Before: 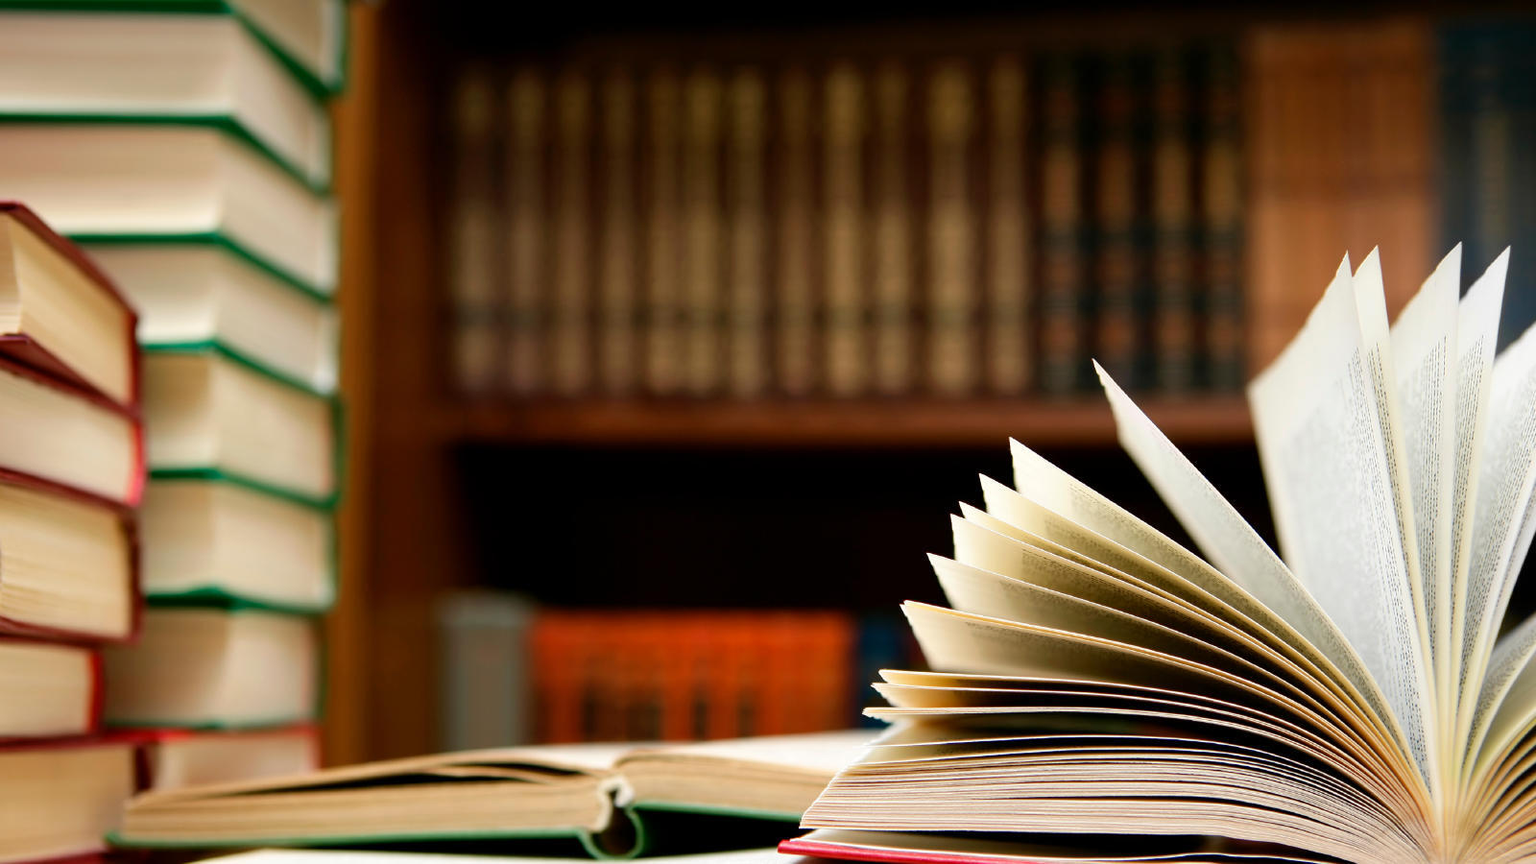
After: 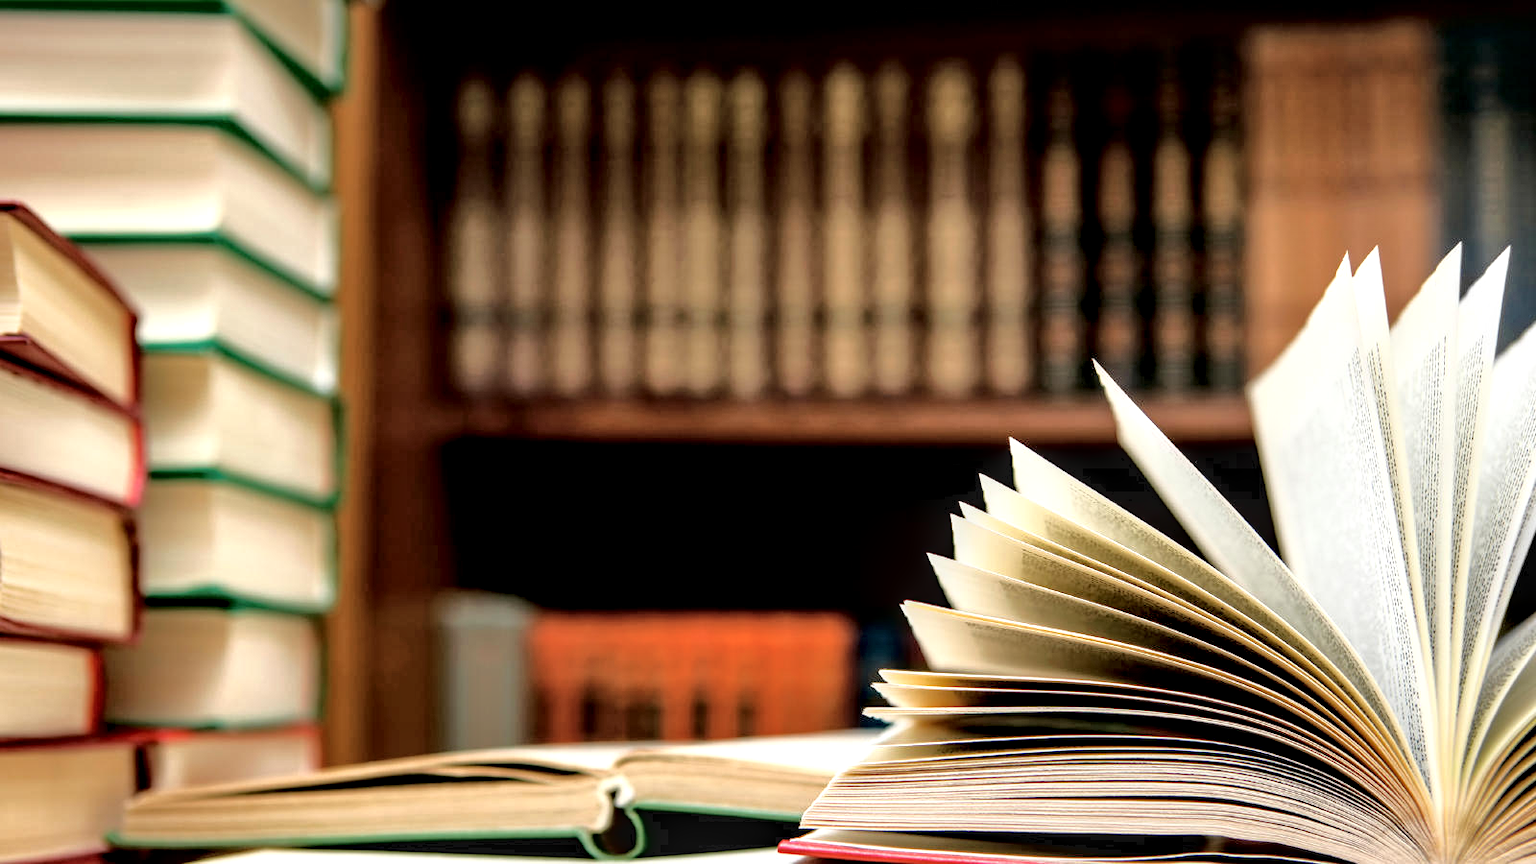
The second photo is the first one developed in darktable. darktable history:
local contrast: highlights 60%, shadows 63%, detail 160%
tone curve: curves: ch0 [(0, 0) (0.003, 0.03) (0.011, 0.03) (0.025, 0.033) (0.044, 0.038) (0.069, 0.057) (0.1, 0.109) (0.136, 0.174) (0.177, 0.243) (0.224, 0.313) (0.277, 0.391) (0.335, 0.464) (0.399, 0.515) (0.468, 0.563) (0.543, 0.616) (0.623, 0.679) (0.709, 0.766) (0.801, 0.865) (0.898, 0.948) (1, 1)], color space Lab, independent channels, preserve colors none
